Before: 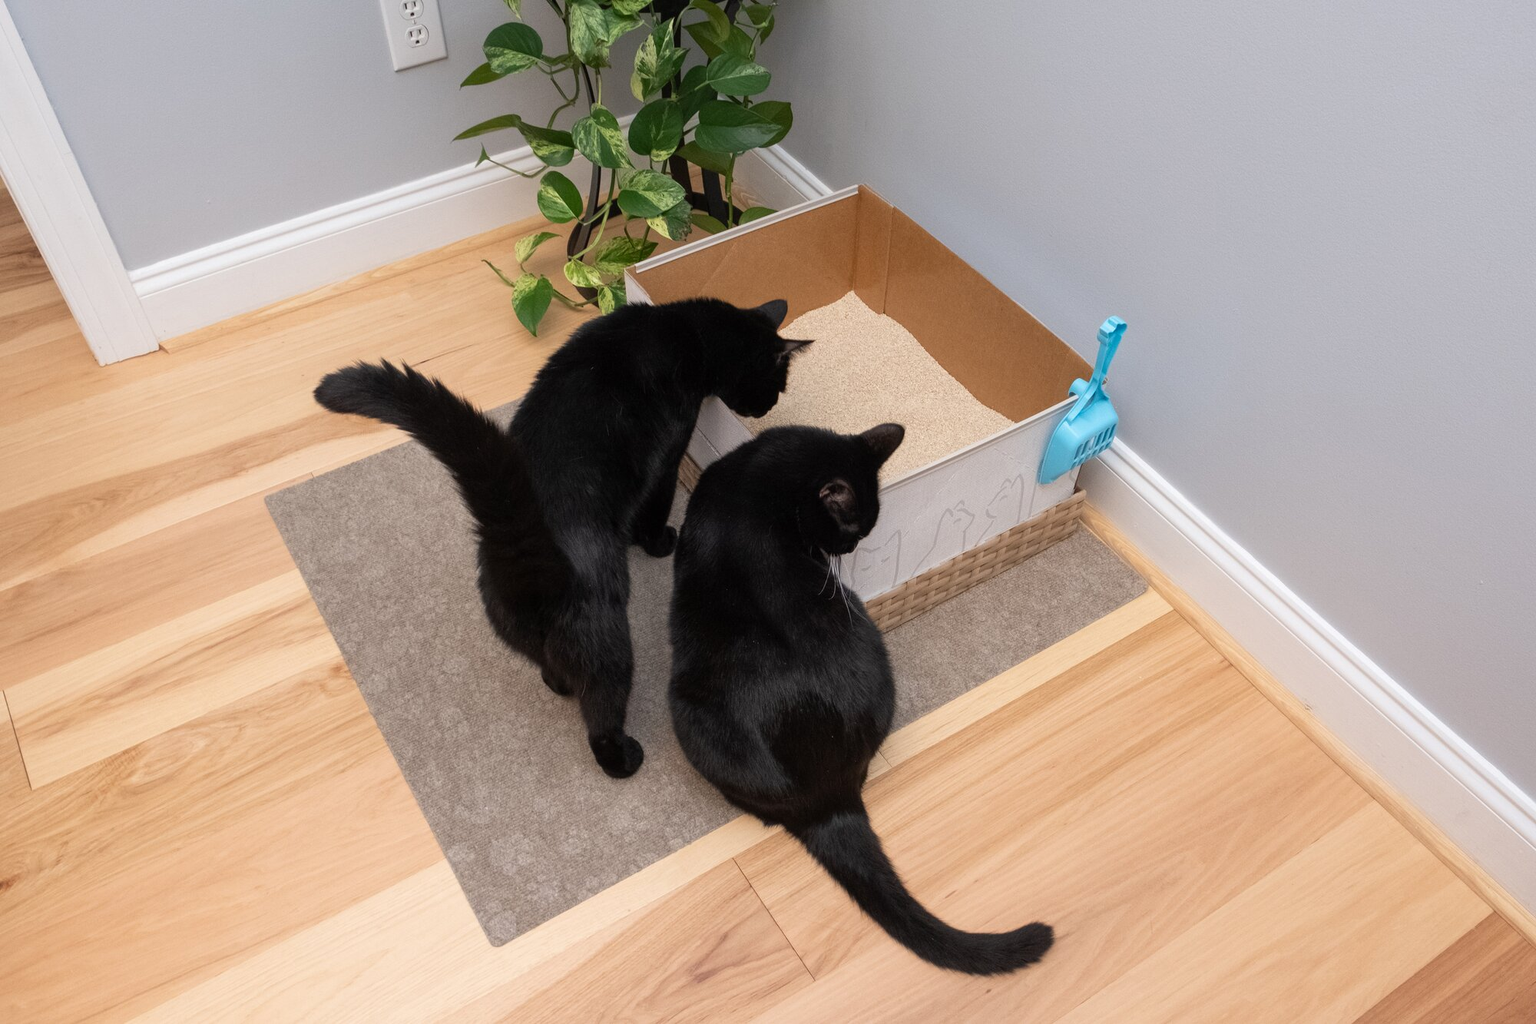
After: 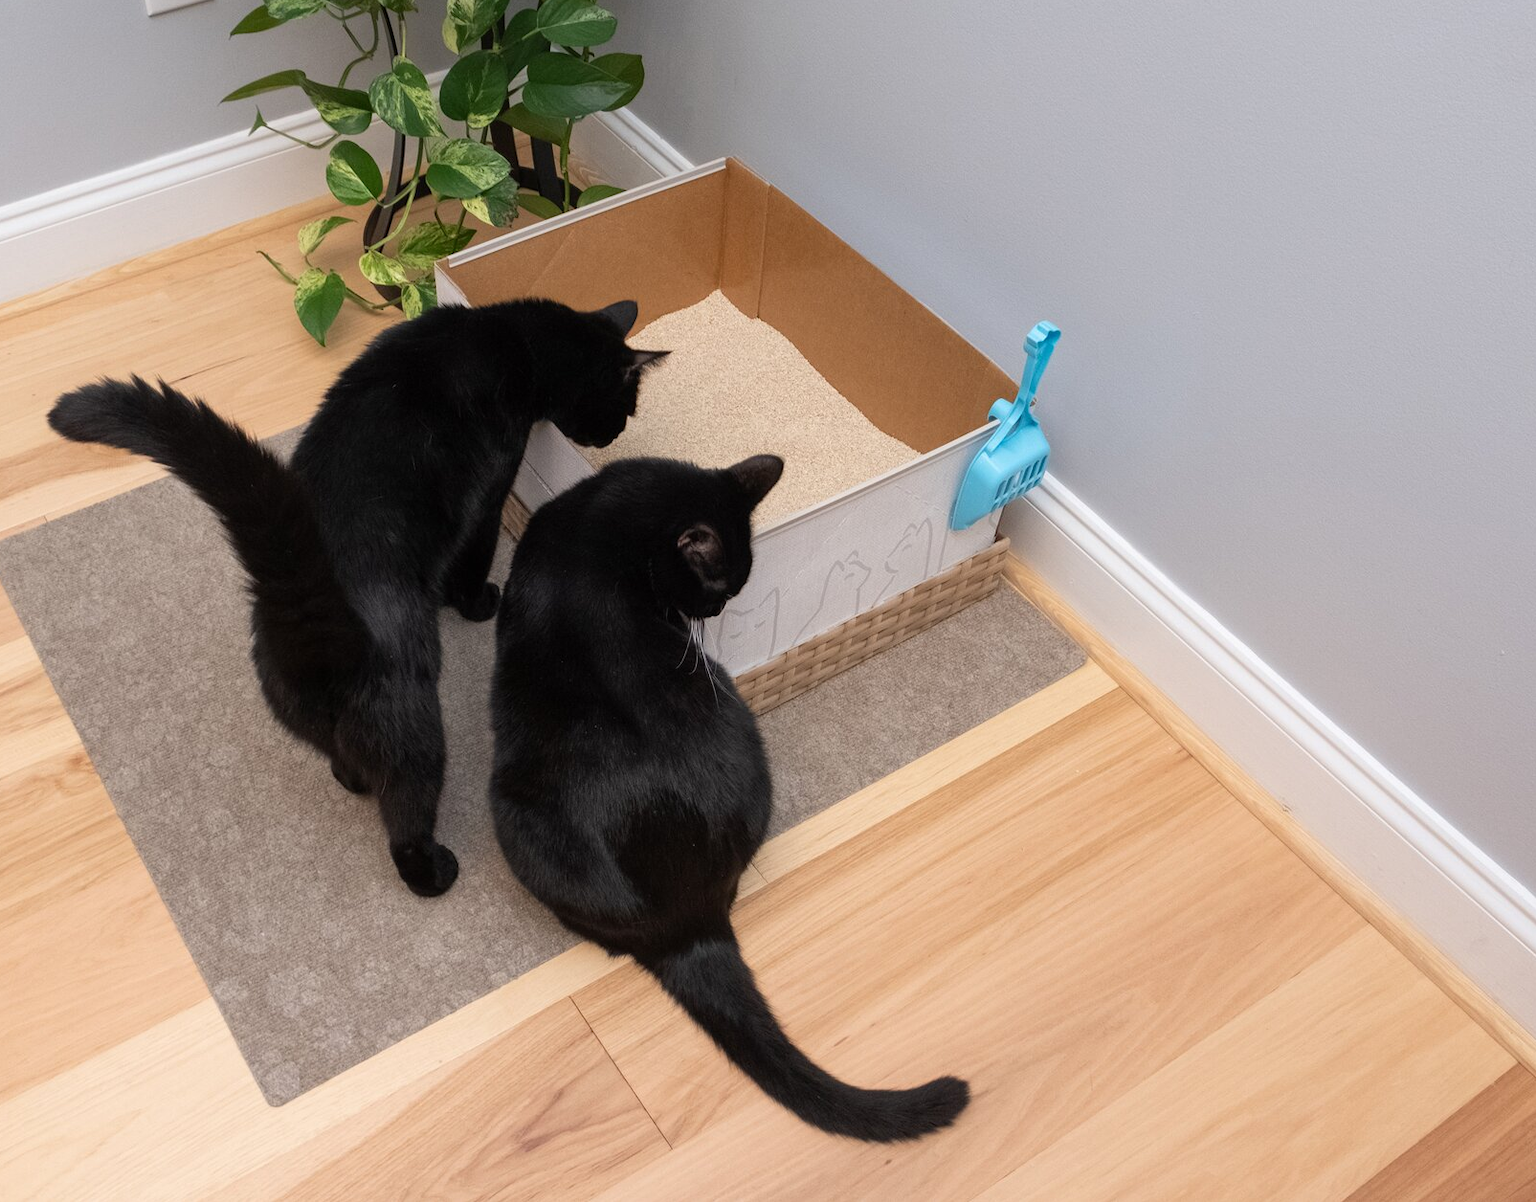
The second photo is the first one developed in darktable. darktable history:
crop and rotate: left 17.959%, top 5.771%, right 1.742%
